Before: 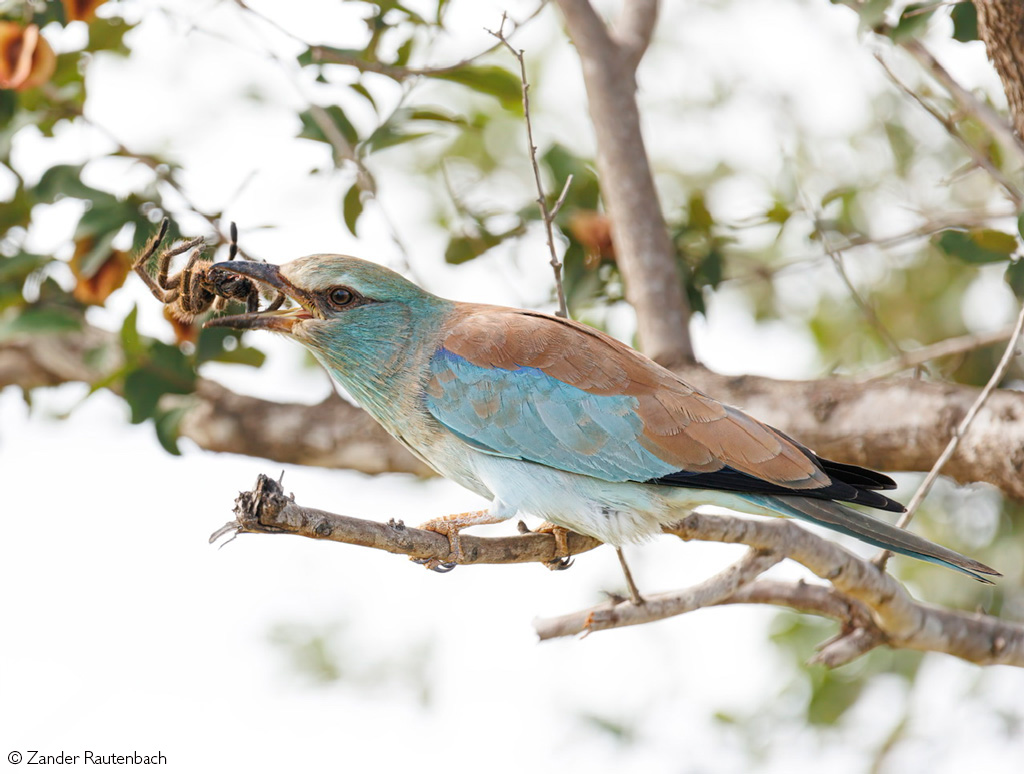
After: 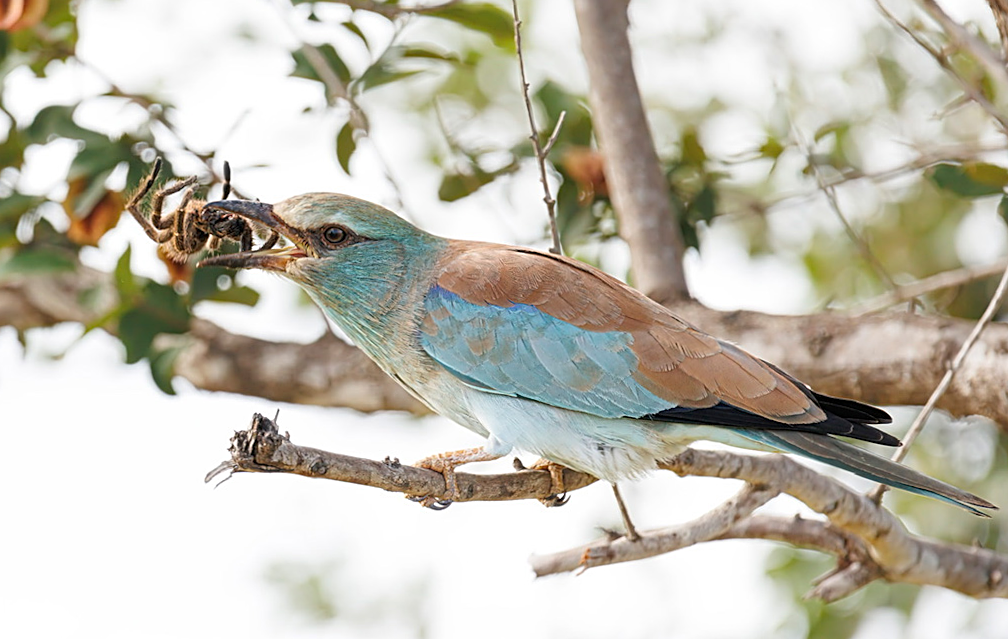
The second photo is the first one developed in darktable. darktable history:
sharpen: on, module defaults
rotate and perspective: rotation -0.45°, automatic cropping original format, crop left 0.008, crop right 0.992, crop top 0.012, crop bottom 0.988
exposure: compensate highlight preservation false
crop: top 7.625%, bottom 8.027%
